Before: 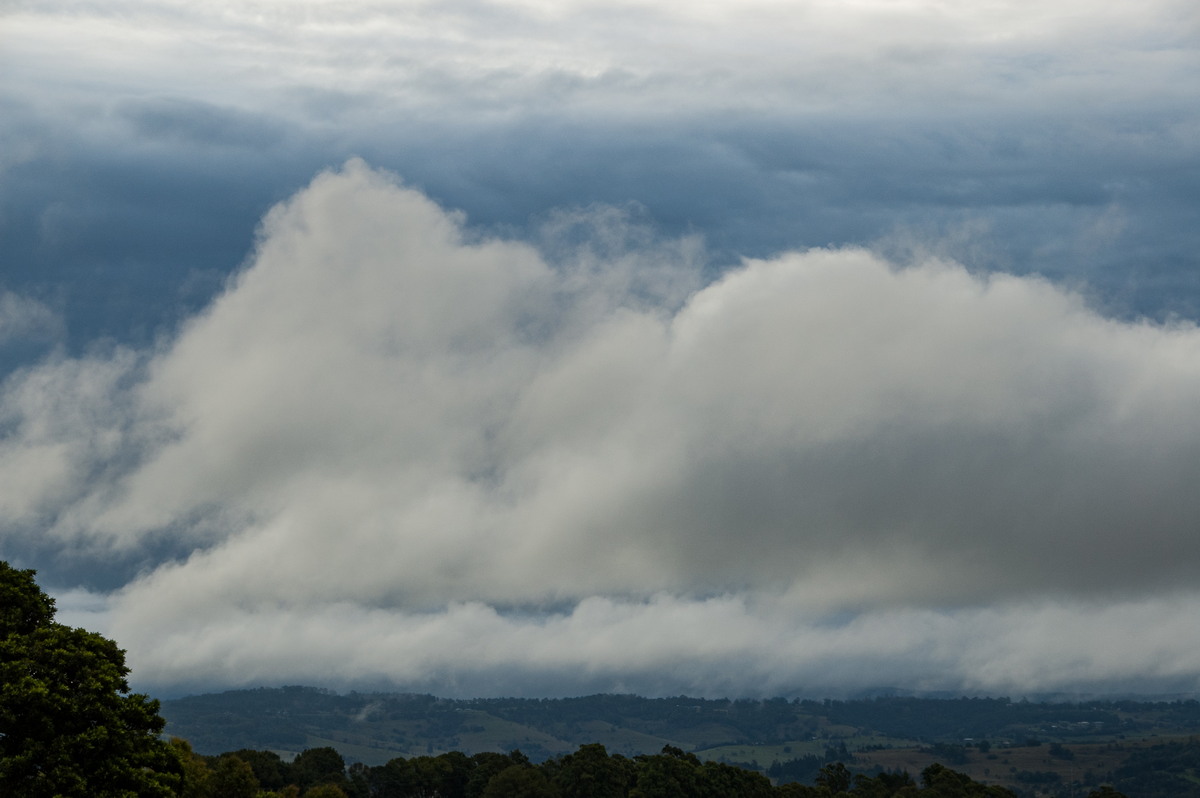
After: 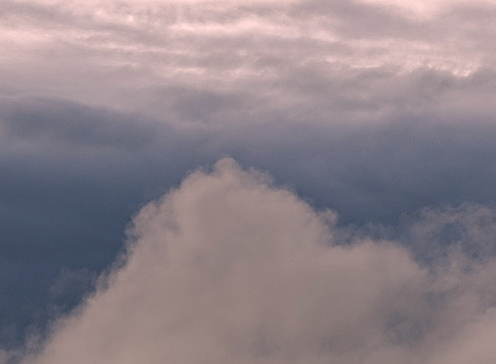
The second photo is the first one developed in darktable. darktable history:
tone equalizer: edges refinement/feathering 500, mask exposure compensation -1.57 EV, preserve details no
sharpen: radius 2.705, amount 0.655
crop and rotate: left 10.825%, top 0.118%, right 47.791%, bottom 54.245%
local contrast: highlights 105%, shadows 102%, detail 119%, midtone range 0.2
color correction: highlights a* 14.65, highlights b* 4.76
tone curve: curves: ch0 [(0, 0) (0.003, 0.005) (0.011, 0.019) (0.025, 0.04) (0.044, 0.064) (0.069, 0.095) (0.1, 0.129) (0.136, 0.169) (0.177, 0.207) (0.224, 0.247) (0.277, 0.298) (0.335, 0.354) (0.399, 0.416) (0.468, 0.478) (0.543, 0.553) (0.623, 0.634) (0.709, 0.709) (0.801, 0.817) (0.898, 0.912) (1, 1)], color space Lab, independent channels, preserve colors none
base curve: curves: ch0 [(0, 0) (0.595, 0.418) (1, 1)]
